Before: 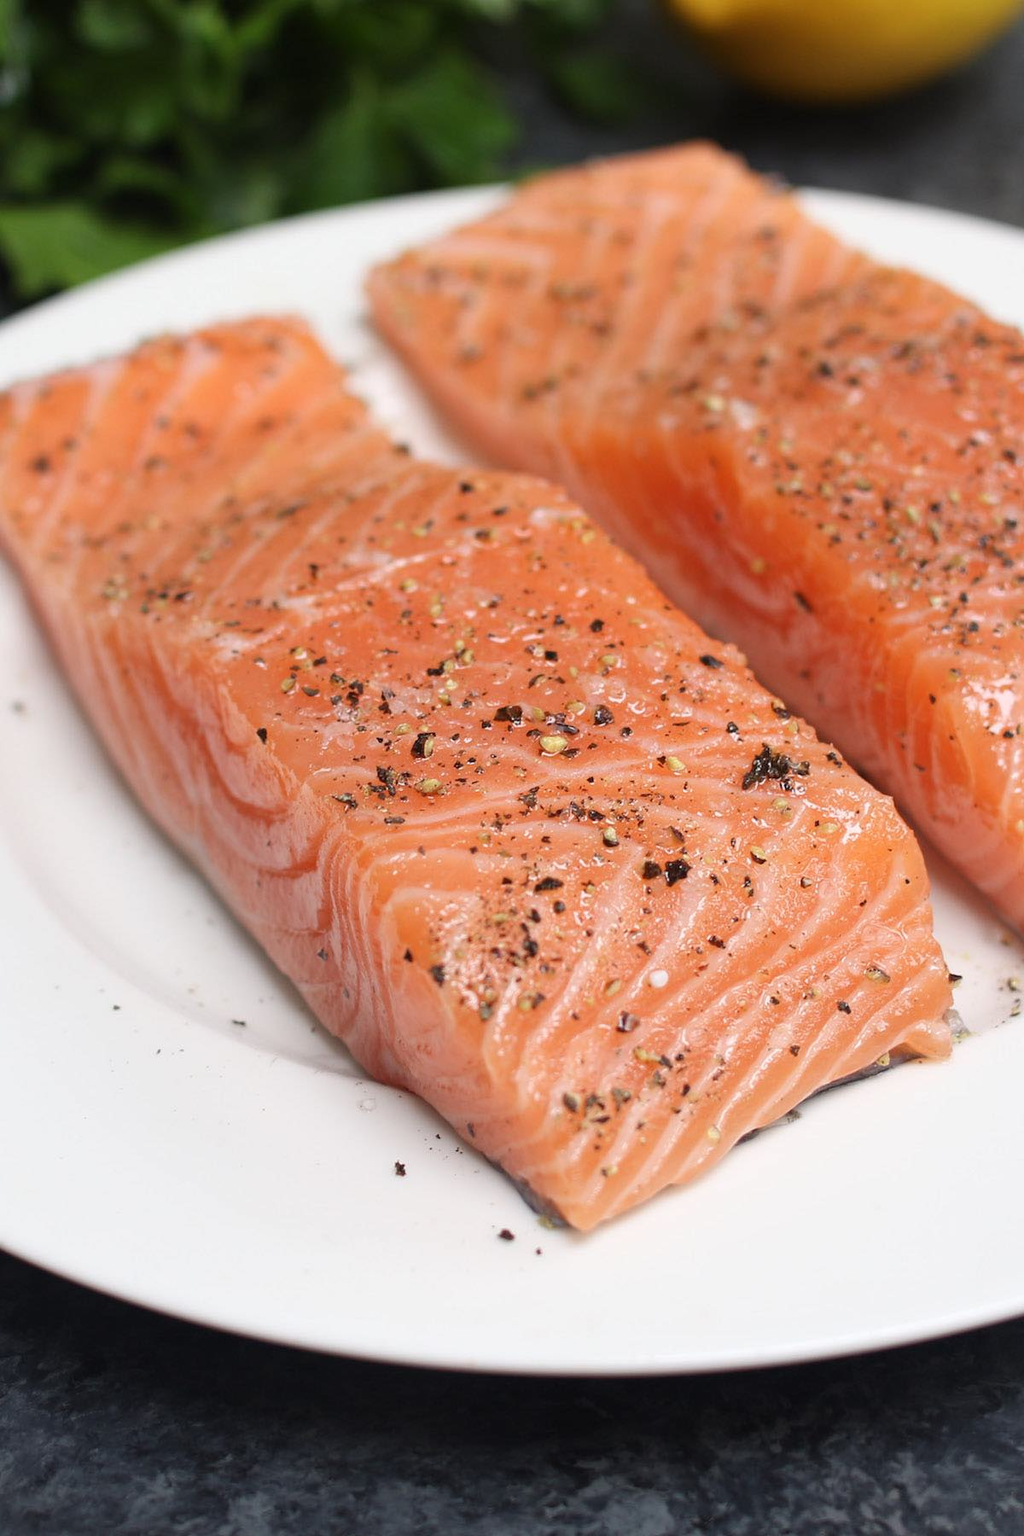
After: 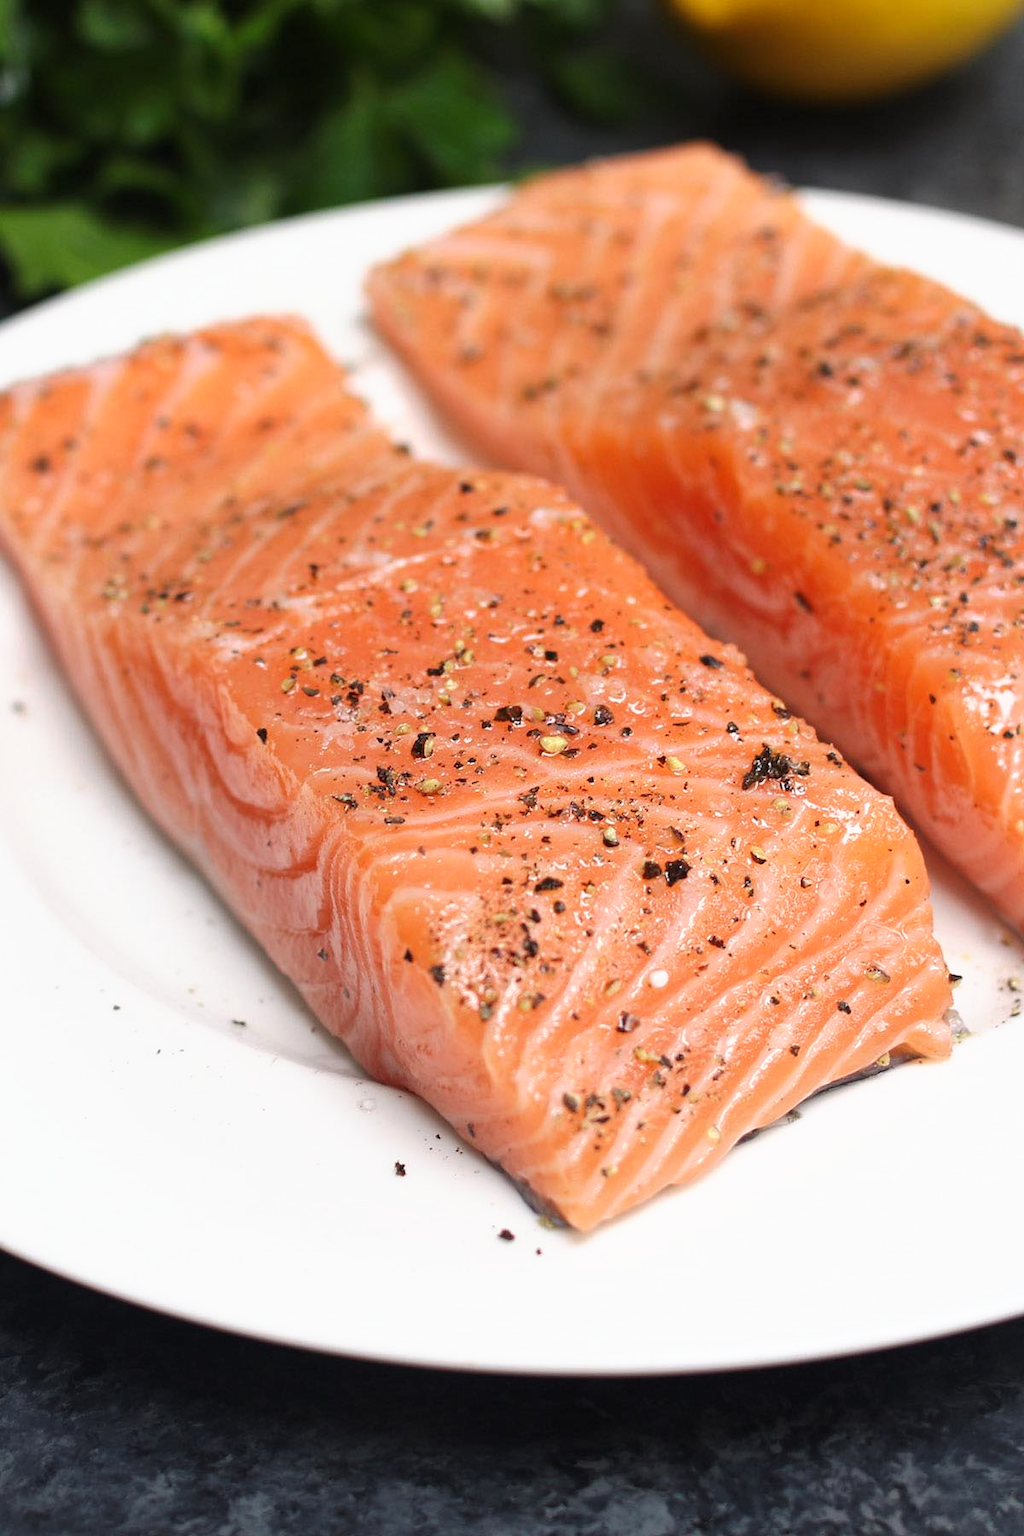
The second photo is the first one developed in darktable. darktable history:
tone curve: curves: ch0 [(0, 0) (0.003, 0.002) (0.011, 0.01) (0.025, 0.022) (0.044, 0.039) (0.069, 0.061) (0.1, 0.088) (0.136, 0.126) (0.177, 0.167) (0.224, 0.211) (0.277, 0.27) (0.335, 0.335) (0.399, 0.407) (0.468, 0.485) (0.543, 0.569) (0.623, 0.659) (0.709, 0.756) (0.801, 0.851) (0.898, 0.961) (1, 1)], preserve colors none
